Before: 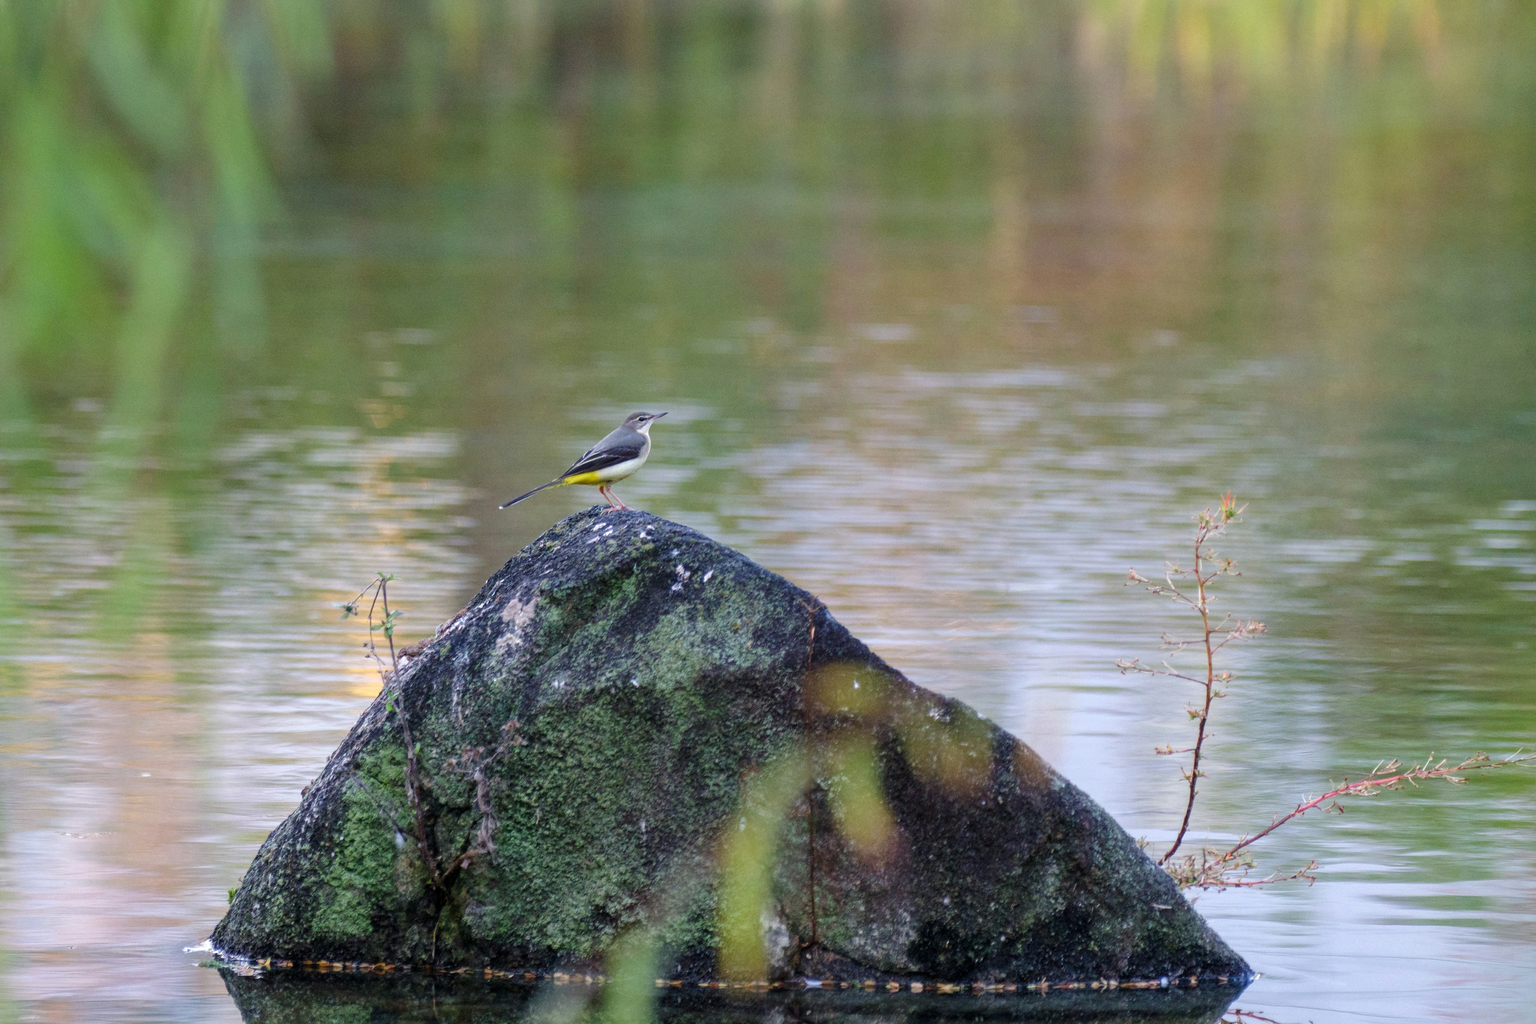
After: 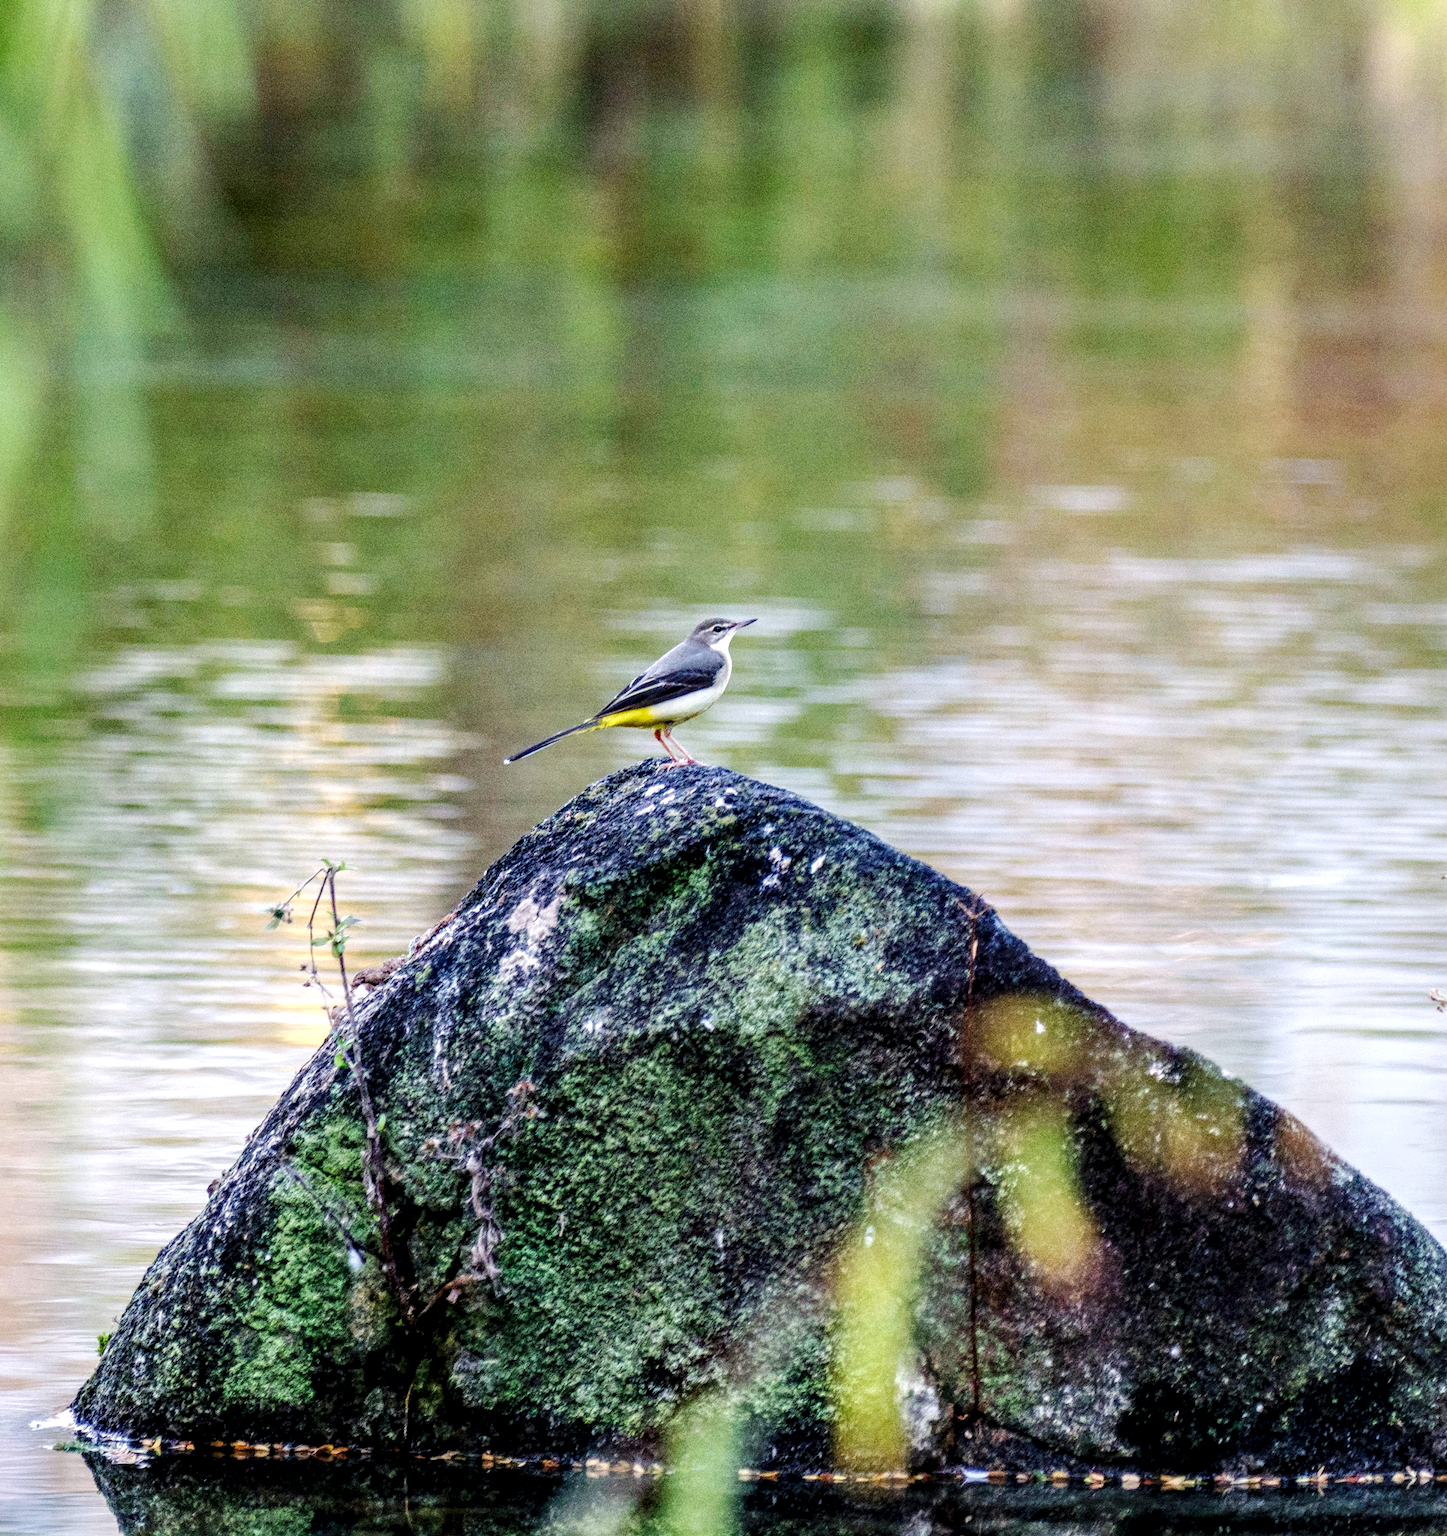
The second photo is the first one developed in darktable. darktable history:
crop: left 10.644%, right 26.528%
local contrast: detail 160%
base curve: curves: ch0 [(0, 0) (0.032, 0.025) (0.121, 0.166) (0.206, 0.329) (0.605, 0.79) (1, 1)], preserve colors none
